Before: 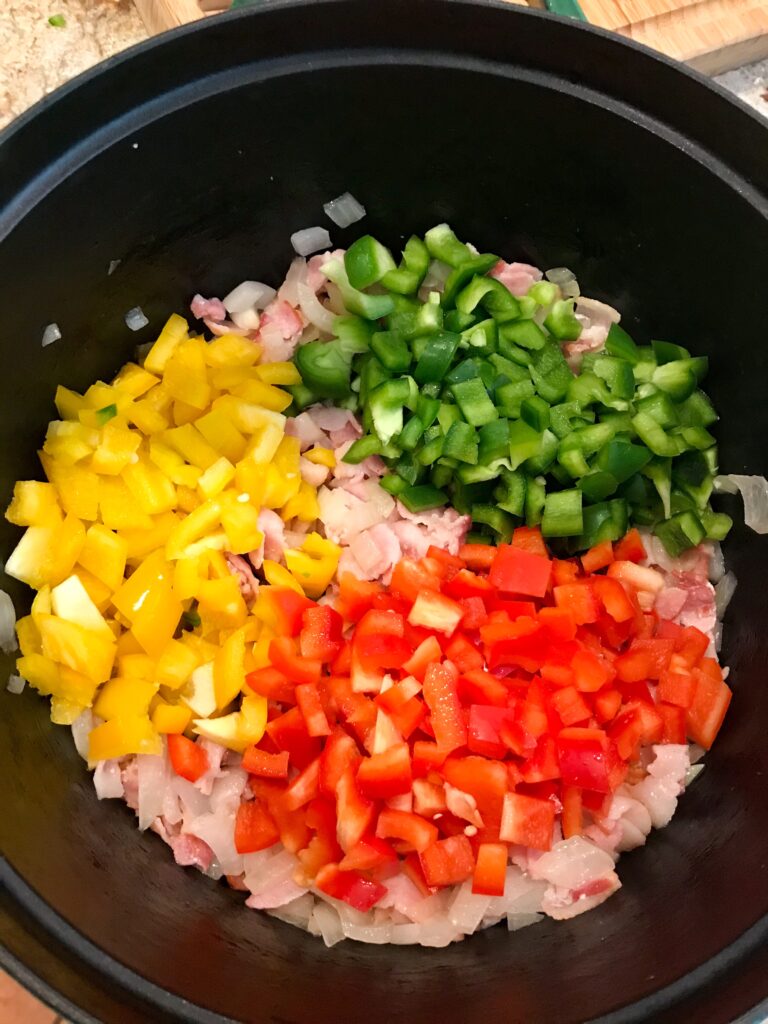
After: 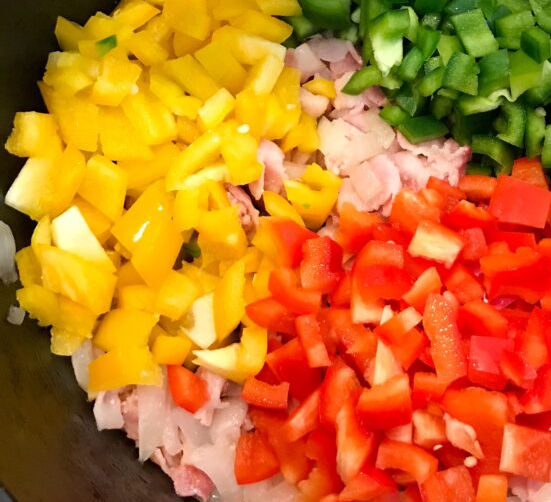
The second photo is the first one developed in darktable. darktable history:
crop: top 36.087%, right 28.162%, bottom 14.855%
